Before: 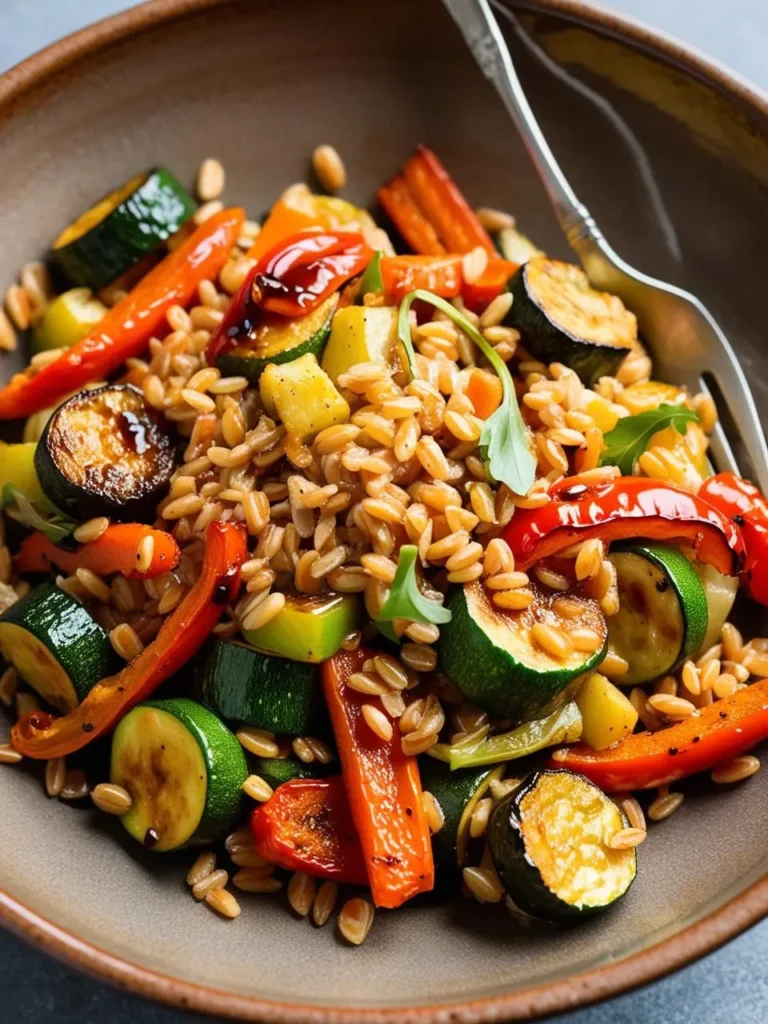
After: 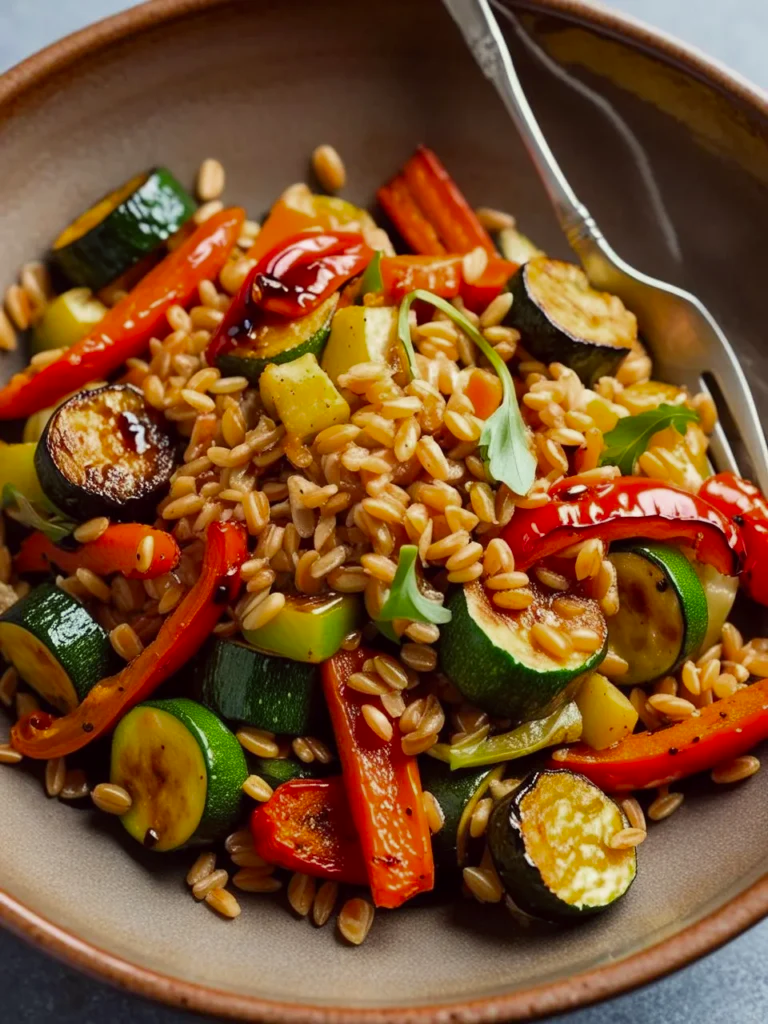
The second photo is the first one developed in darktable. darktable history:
color correction: highlights a* -1.06, highlights b* 4.48, shadows a* 3.63
color zones: curves: ch0 [(0, 0.425) (0.143, 0.422) (0.286, 0.42) (0.429, 0.419) (0.571, 0.419) (0.714, 0.42) (0.857, 0.422) (1, 0.425)]
